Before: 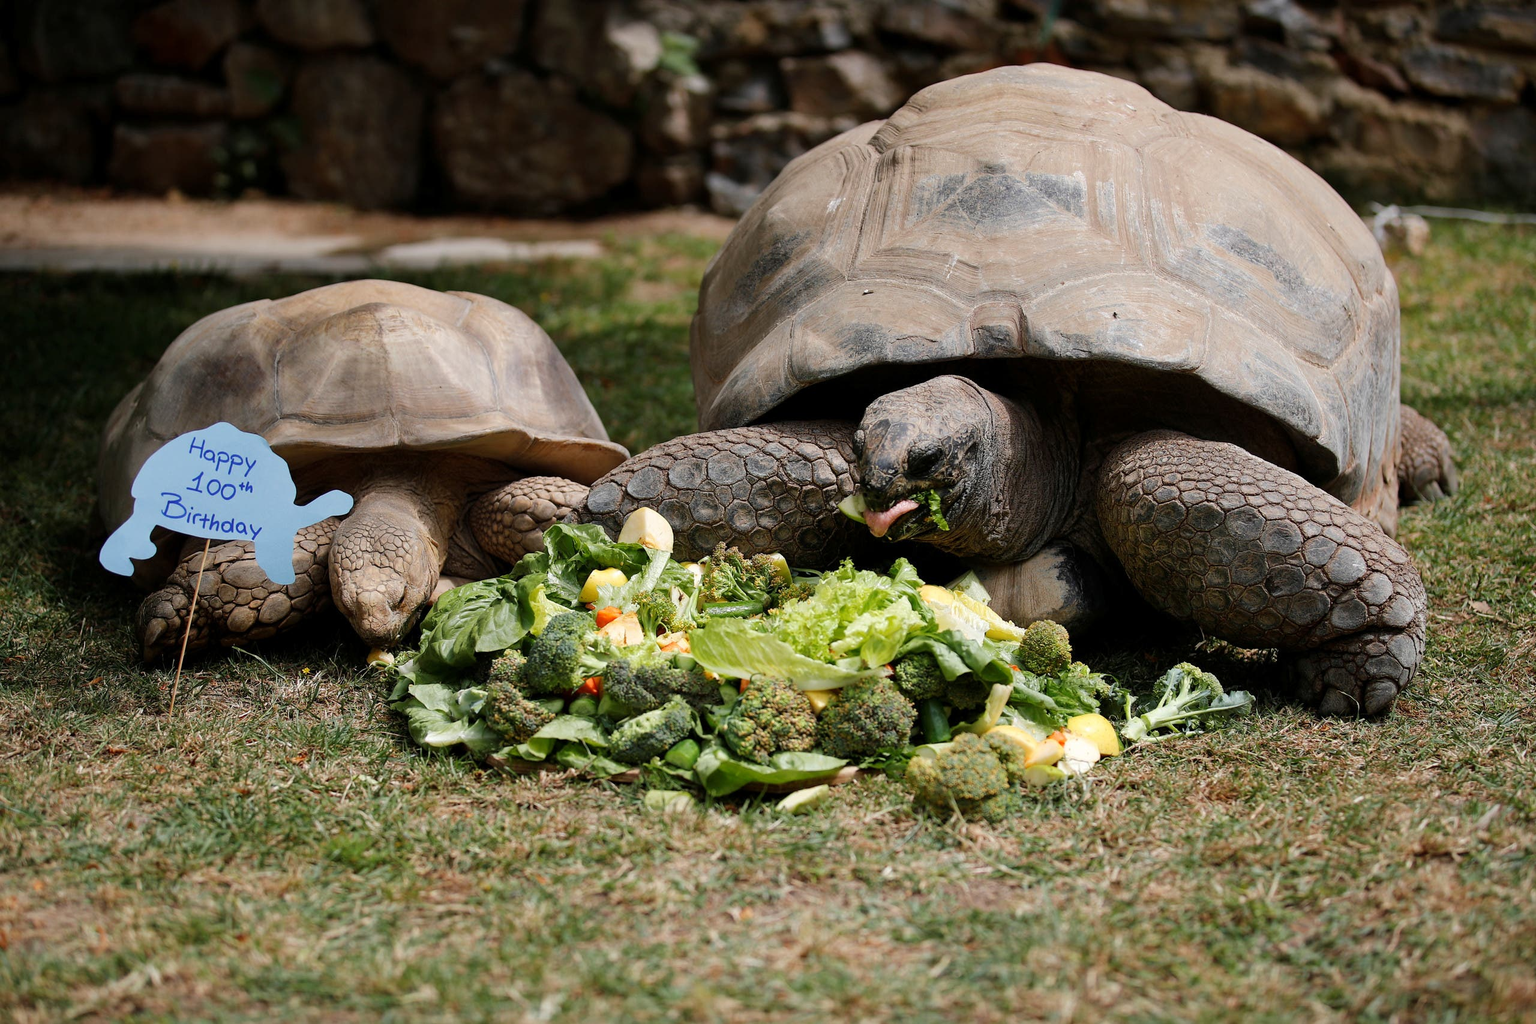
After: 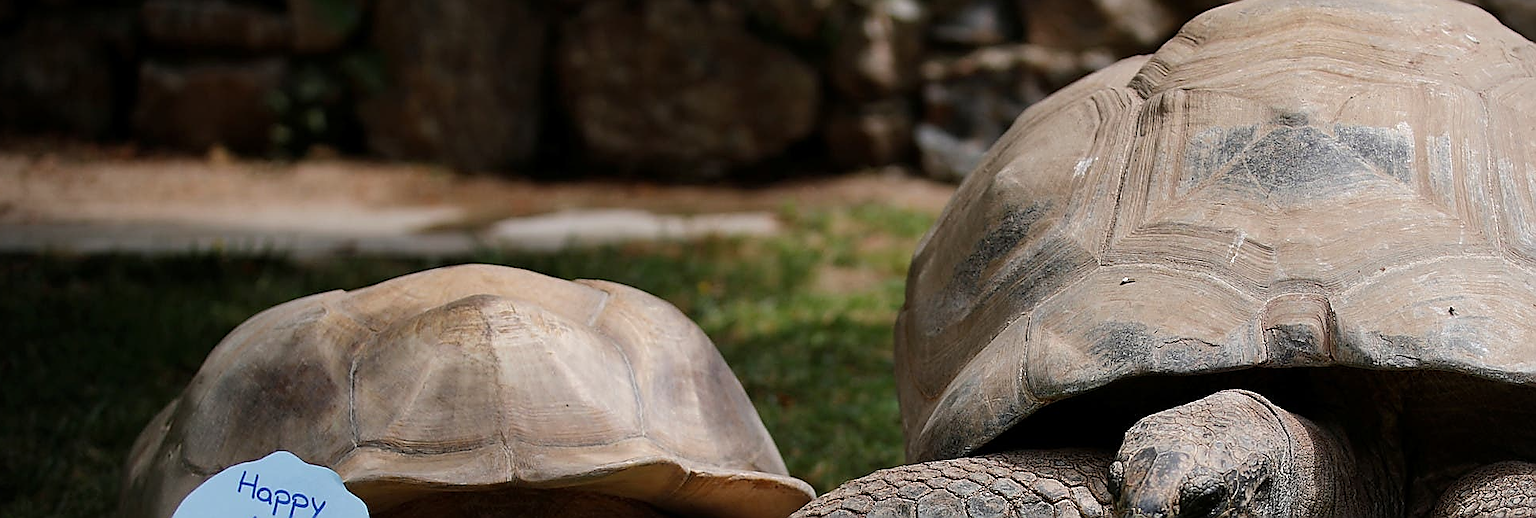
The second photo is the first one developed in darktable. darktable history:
vignetting: brightness -0.175, saturation -0.31
crop: left 0.508%, top 7.645%, right 23.175%, bottom 53.739%
sharpen: radius 1.421, amount 1.232, threshold 0.633
